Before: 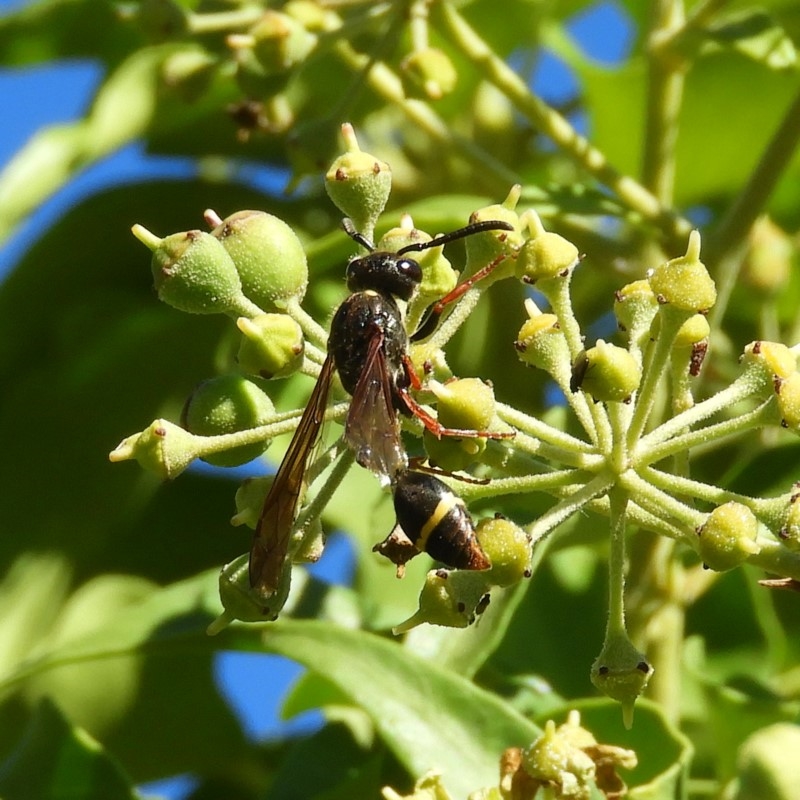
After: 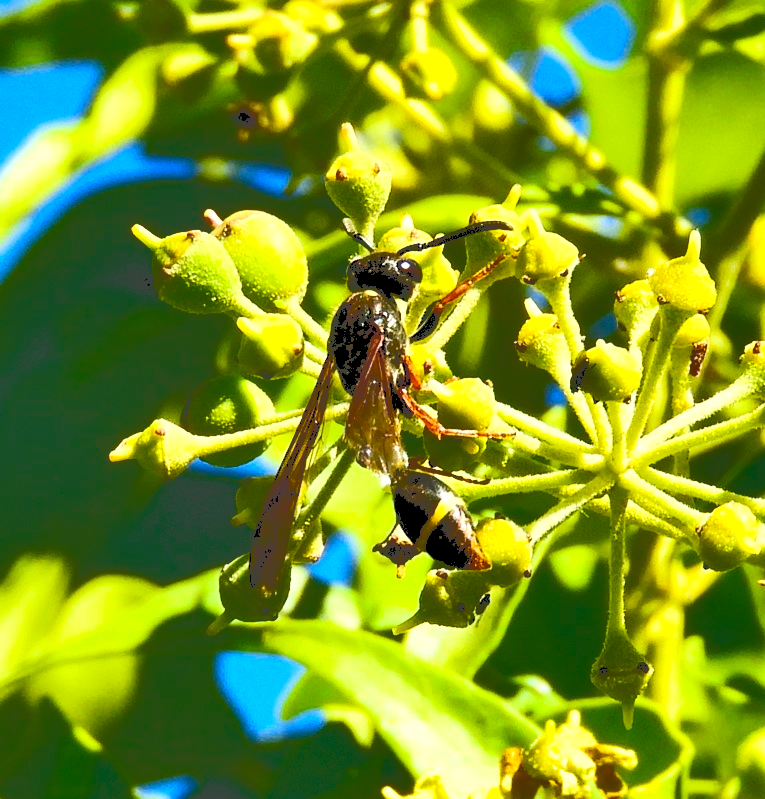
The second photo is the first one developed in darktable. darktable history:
crop: right 4.269%, bottom 0.036%
local contrast: highlights 101%, shadows 99%, detail 120%, midtone range 0.2
exposure: black level correction 0, exposure 0.499 EV, compensate highlight preservation false
contrast brightness saturation: contrast 0.293
tone curve: curves: ch0 [(0, 0) (0.003, 0.273) (0.011, 0.276) (0.025, 0.276) (0.044, 0.28) (0.069, 0.283) (0.1, 0.288) (0.136, 0.293) (0.177, 0.302) (0.224, 0.321) (0.277, 0.349) (0.335, 0.393) (0.399, 0.448) (0.468, 0.51) (0.543, 0.589) (0.623, 0.677) (0.709, 0.761) (0.801, 0.839) (0.898, 0.909) (1, 1)], color space Lab, independent channels, preserve colors none
shadows and highlights: soften with gaussian
color balance rgb: global offset › luminance -1.419%, linear chroma grading › global chroma 15.514%, perceptual saturation grading › global saturation 19.705%, global vibrance 20%
